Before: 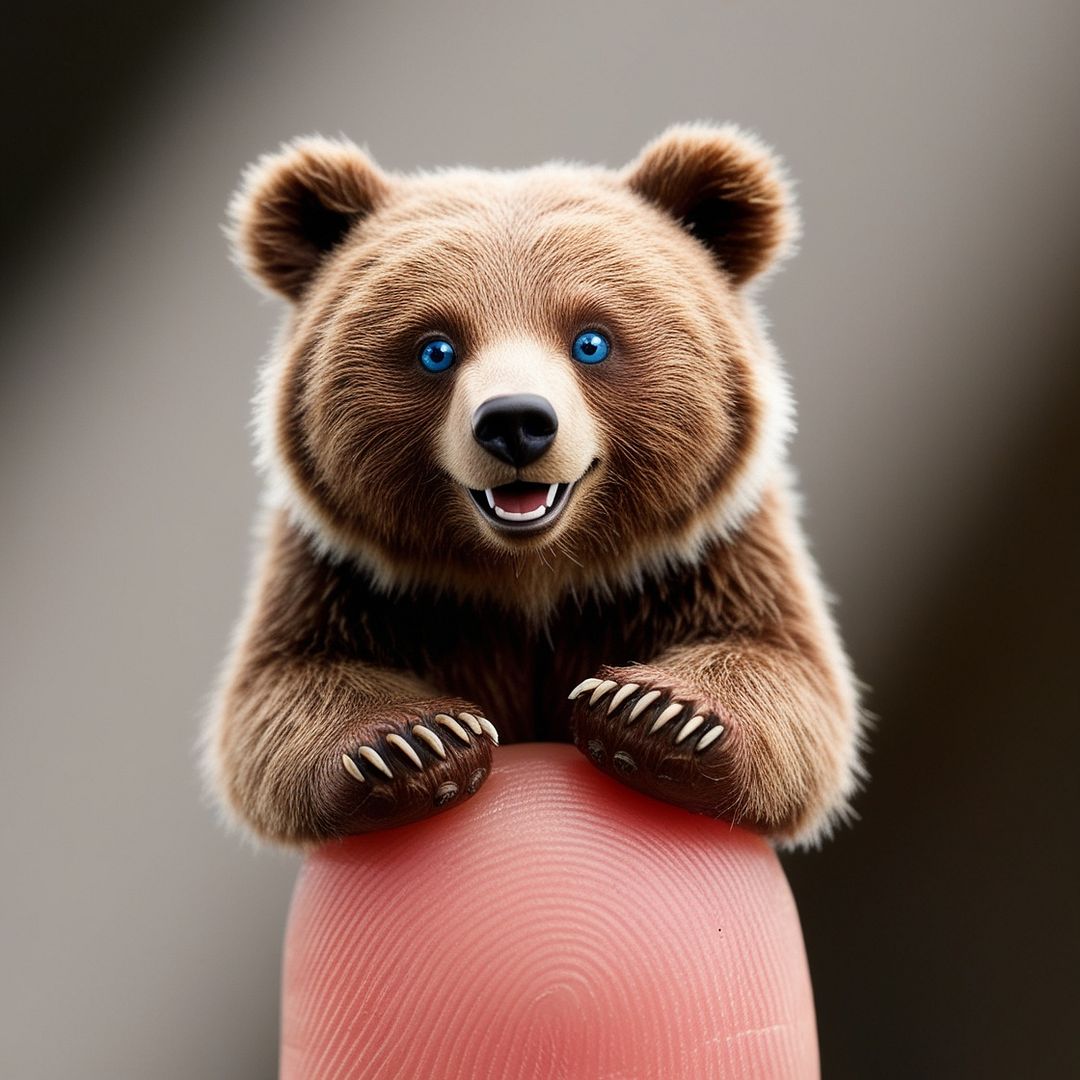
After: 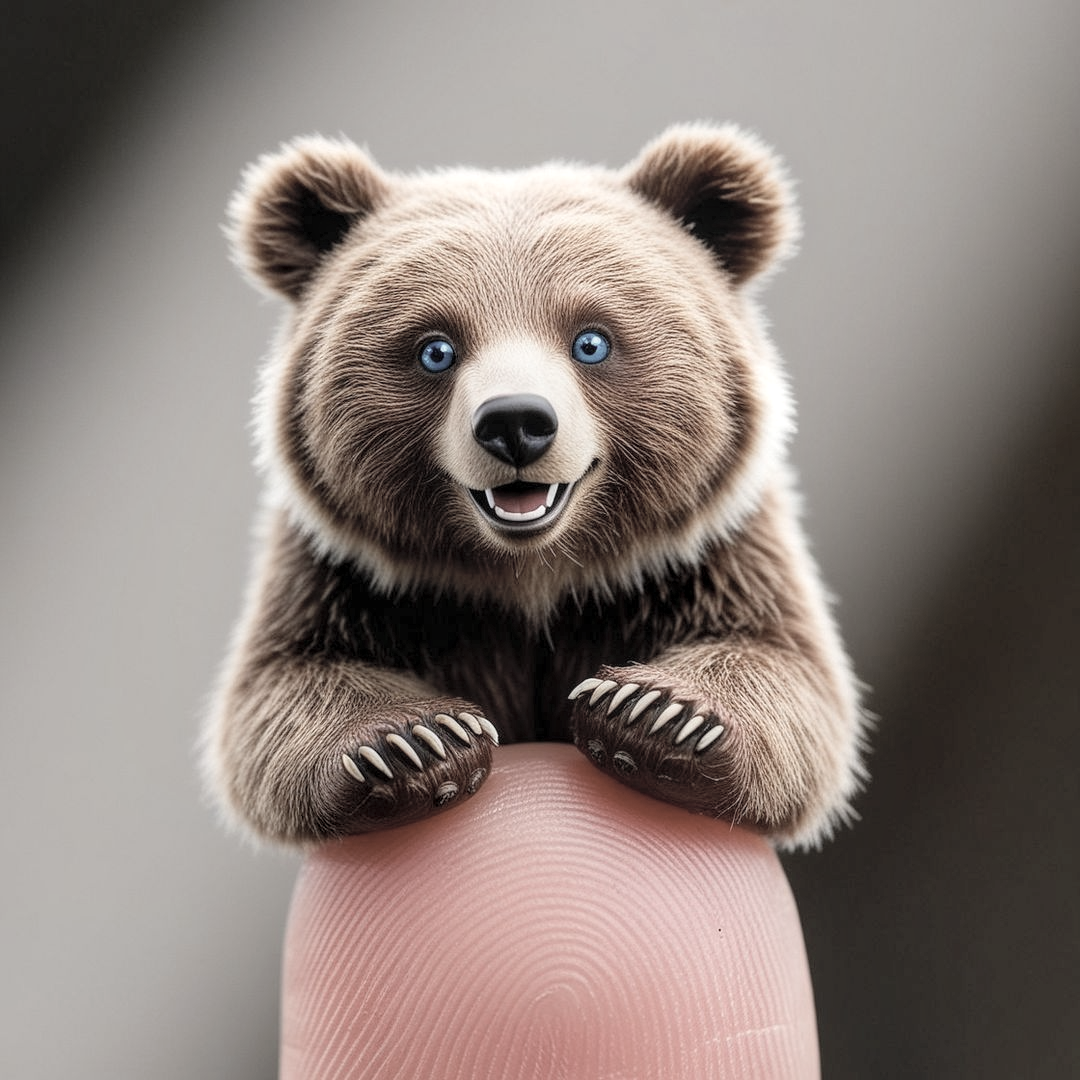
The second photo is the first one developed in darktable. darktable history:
contrast brightness saturation: brightness 0.18, saturation -0.5
local contrast: on, module defaults
